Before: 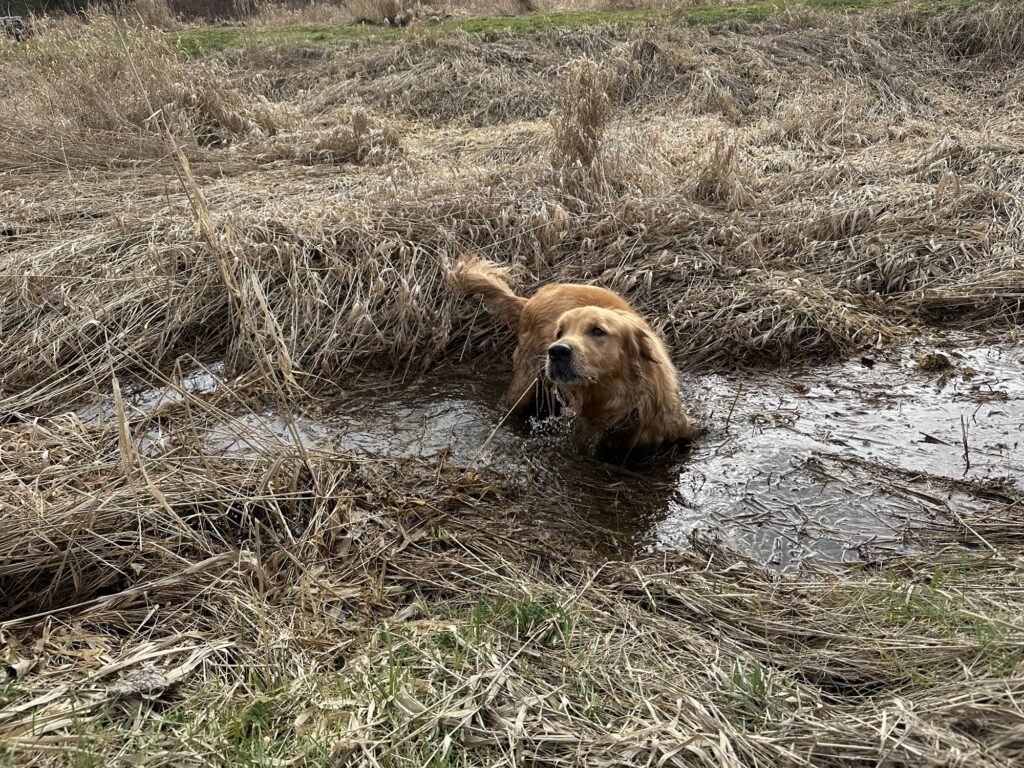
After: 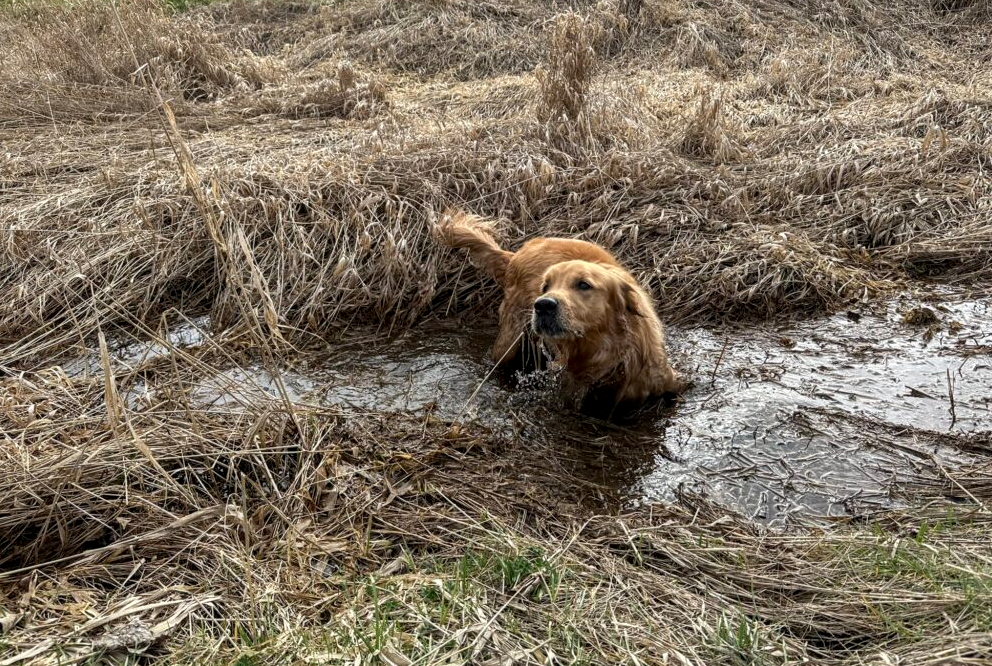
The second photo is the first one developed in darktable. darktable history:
crop: left 1.37%, top 6.109%, right 1.721%, bottom 7.136%
local contrast: on, module defaults
